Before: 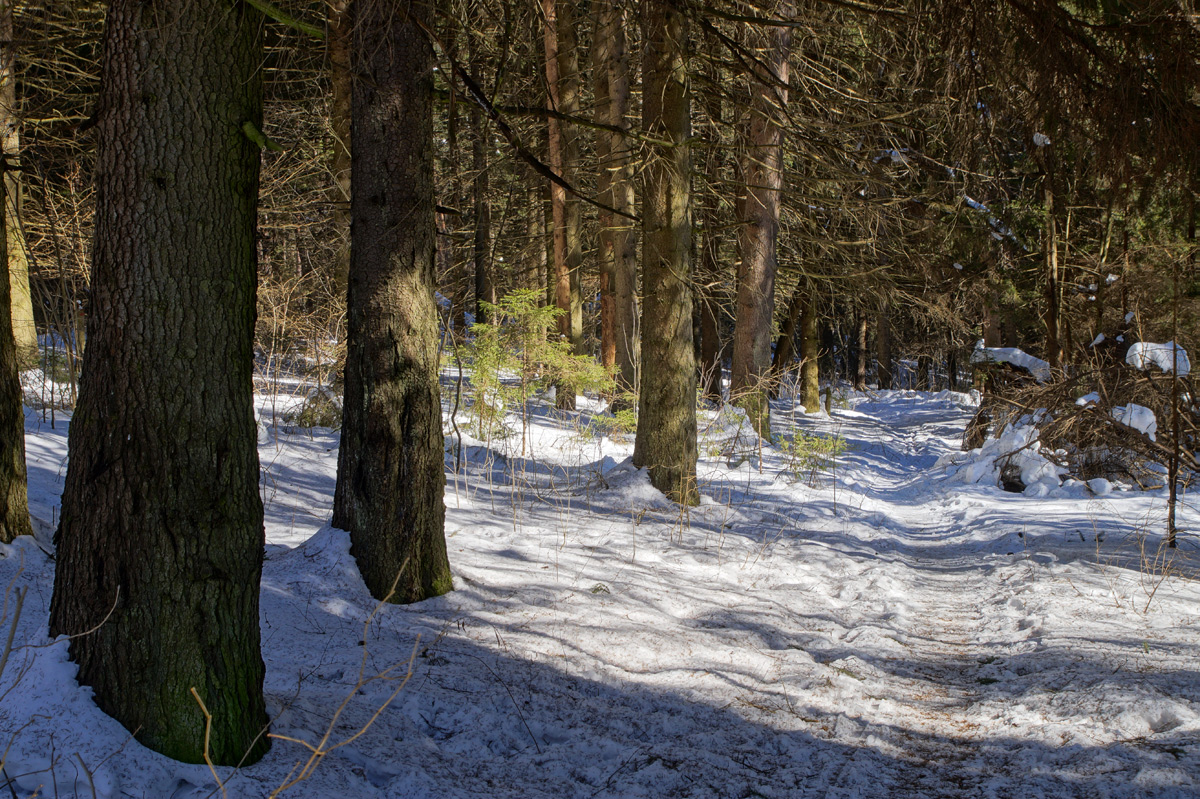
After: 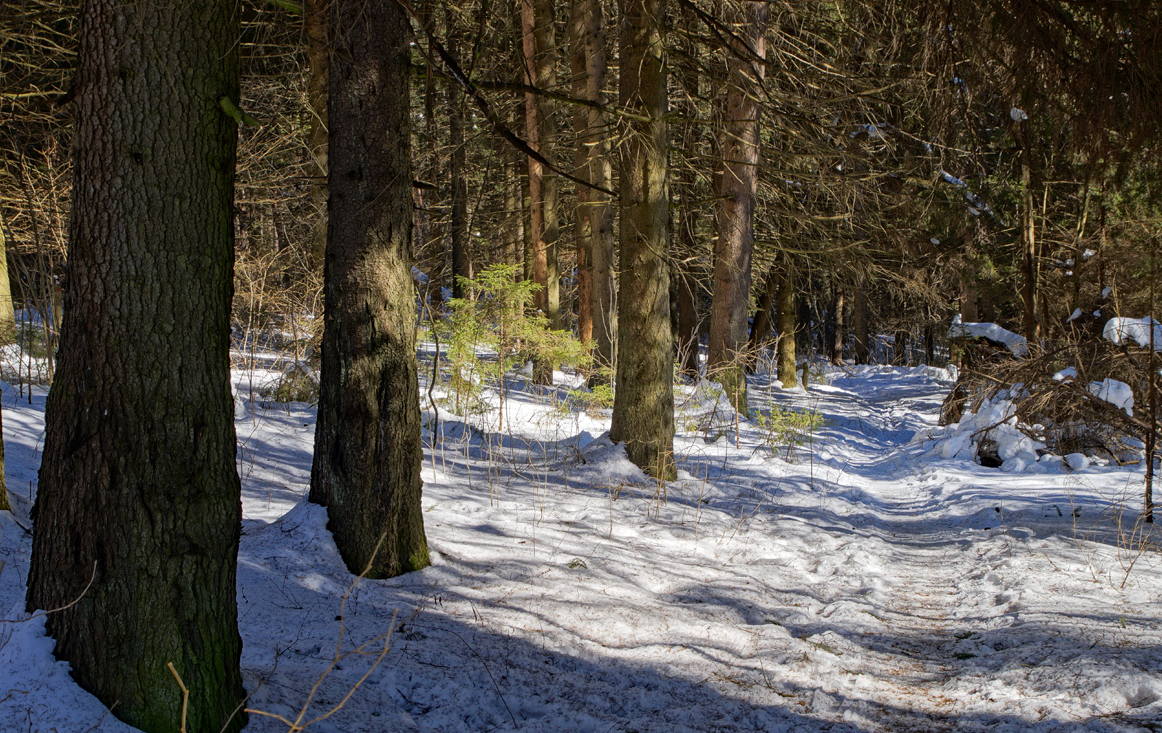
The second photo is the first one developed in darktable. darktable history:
crop: left 1.964%, top 3.251%, right 1.122%, bottom 4.933%
haze removal: compatibility mode true, adaptive false
